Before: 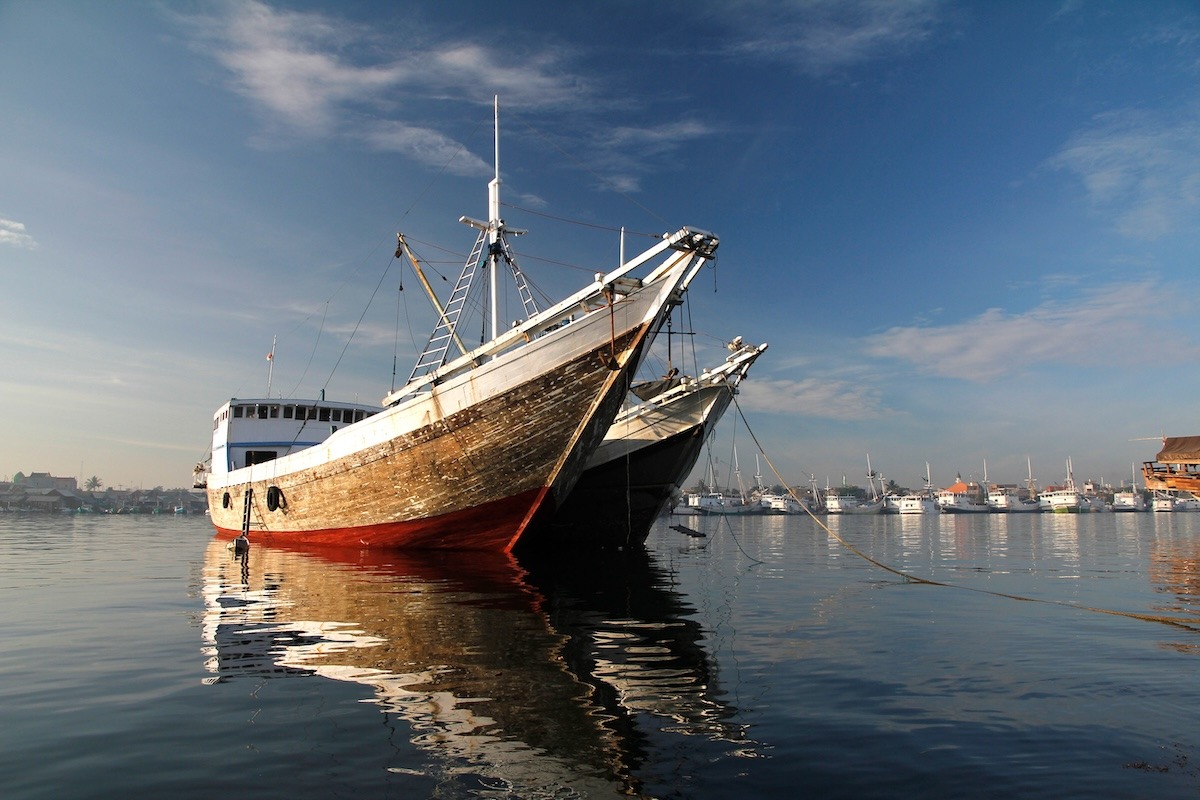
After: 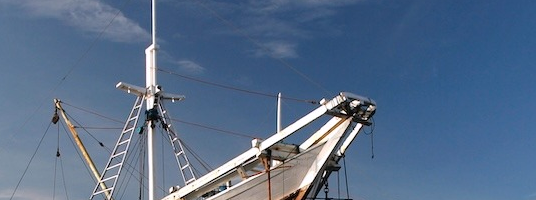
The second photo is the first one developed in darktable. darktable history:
crop: left 28.64%, top 16.832%, right 26.637%, bottom 58.055%
white balance: red 1.009, blue 1.027
